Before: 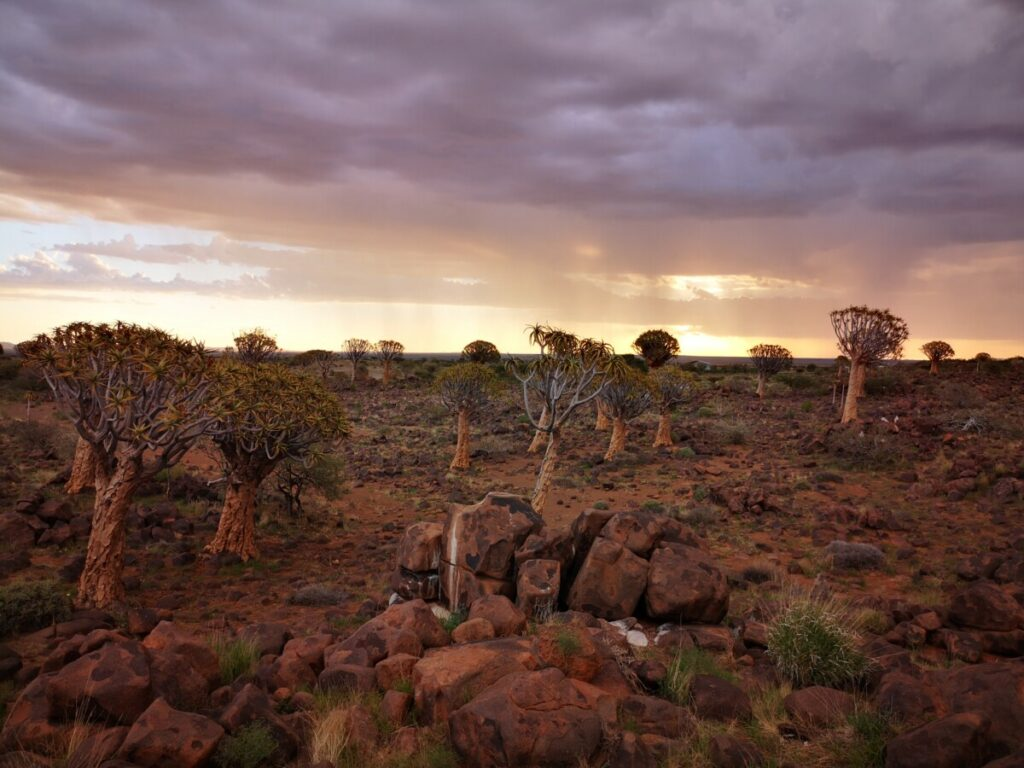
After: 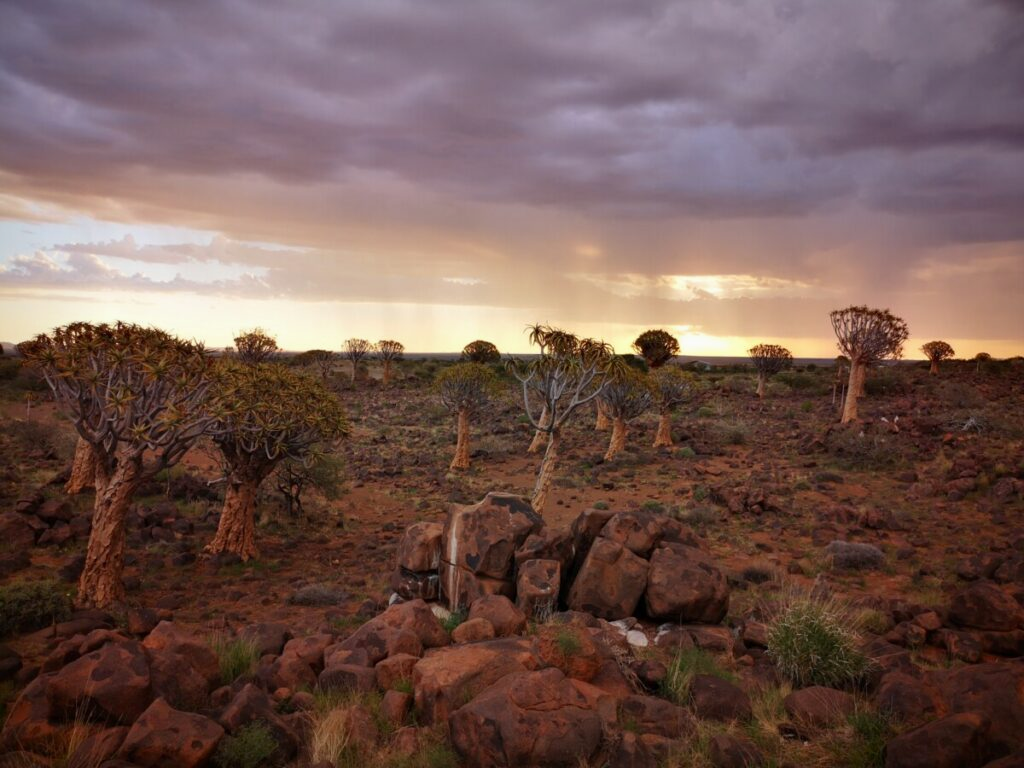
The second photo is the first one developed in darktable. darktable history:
tone equalizer: -7 EV 0.213 EV, -6 EV 0.147 EV, -5 EV 0.103 EV, -4 EV 0.065 EV, -2 EV -0.024 EV, -1 EV -0.056 EV, +0 EV -0.051 EV
vignetting: fall-off radius 62.94%, saturation 0.376
